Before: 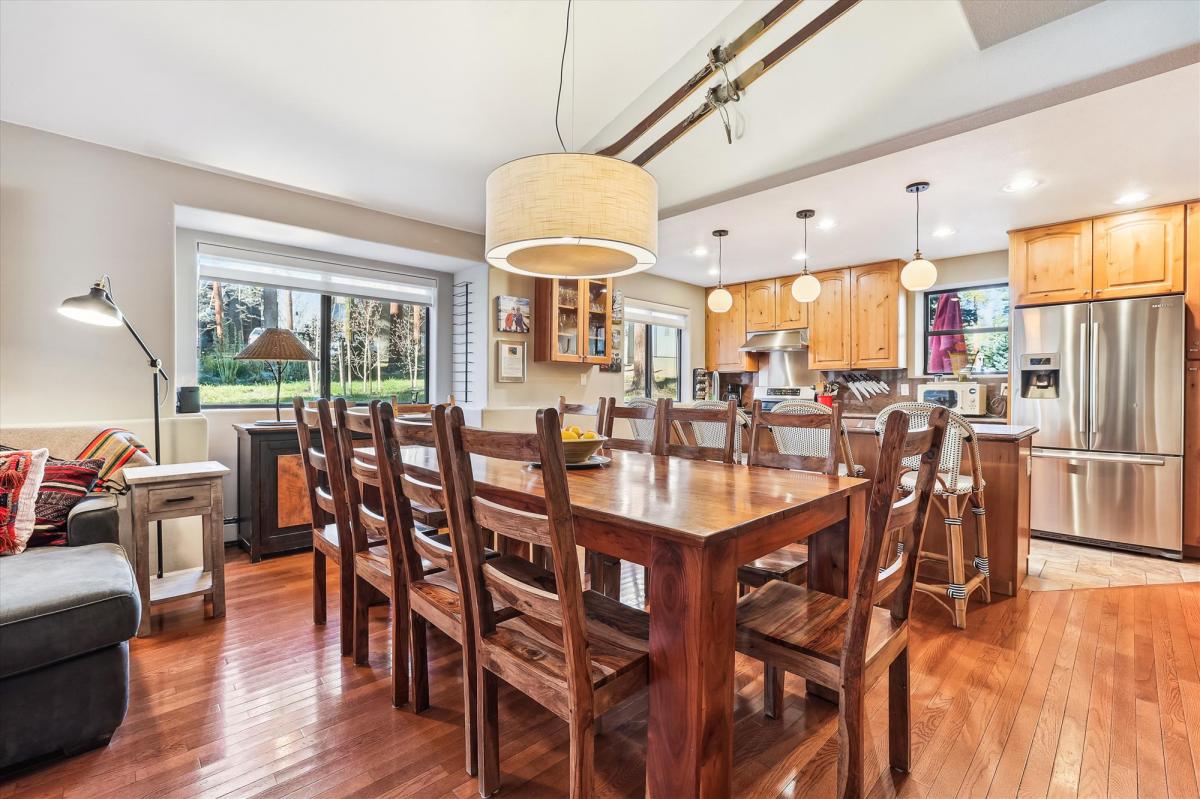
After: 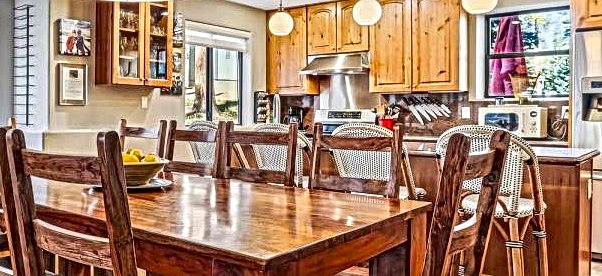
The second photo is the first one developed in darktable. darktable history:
crop: left 36.607%, top 34.735%, right 13.146%, bottom 30.611%
local contrast: mode bilateral grid, contrast 20, coarseness 3, detail 300%, midtone range 0.2
color balance rgb: linear chroma grading › shadows -8%, linear chroma grading › global chroma 10%, perceptual saturation grading › global saturation 2%, perceptual saturation grading › highlights -2%, perceptual saturation grading › mid-tones 4%, perceptual saturation grading › shadows 8%, perceptual brilliance grading › global brilliance 2%, perceptual brilliance grading › highlights -4%, global vibrance 16%, saturation formula JzAzBz (2021)
